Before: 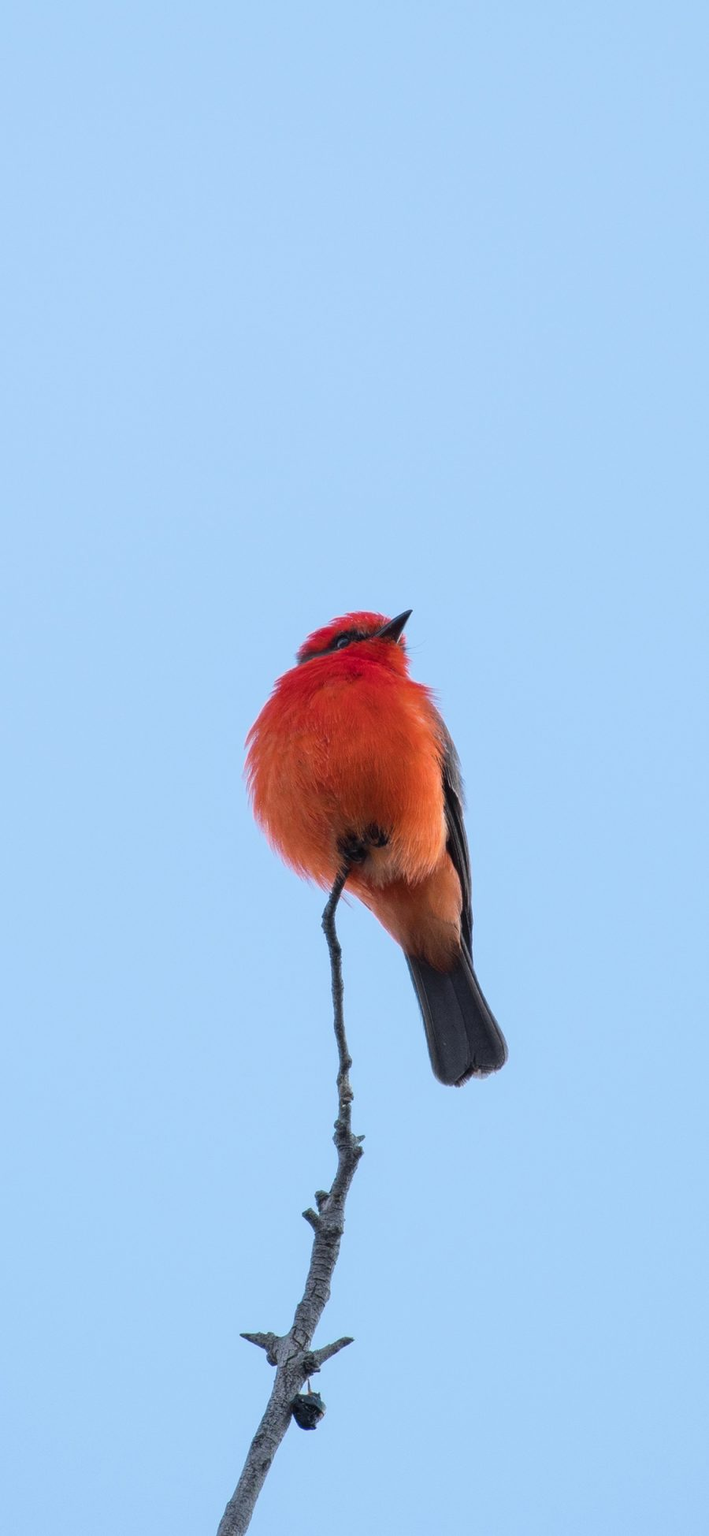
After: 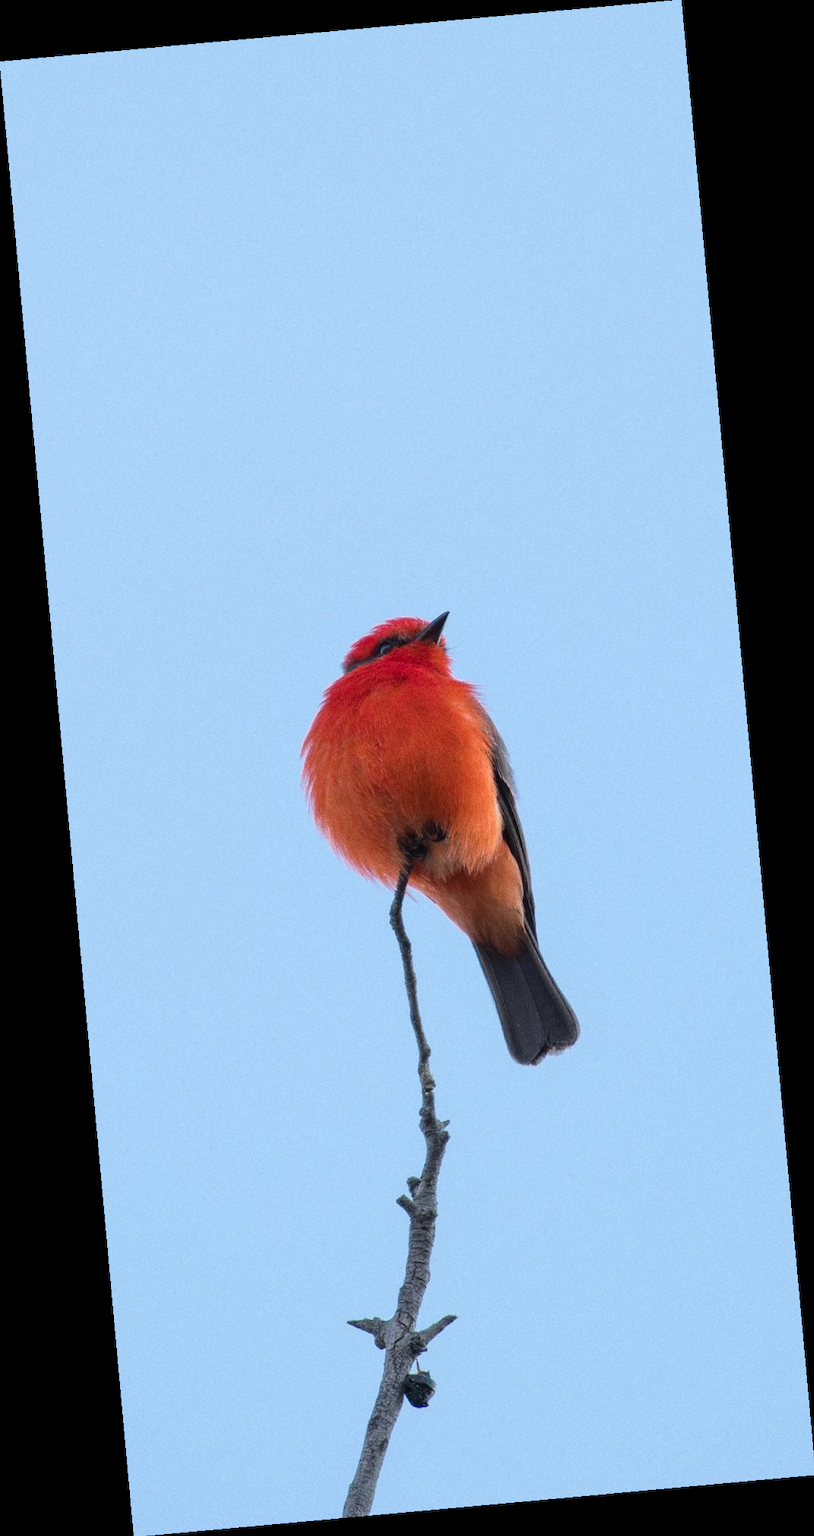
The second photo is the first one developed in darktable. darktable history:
grain: coarseness 0.09 ISO
rotate and perspective: rotation -5.2°, automatic cropping off
